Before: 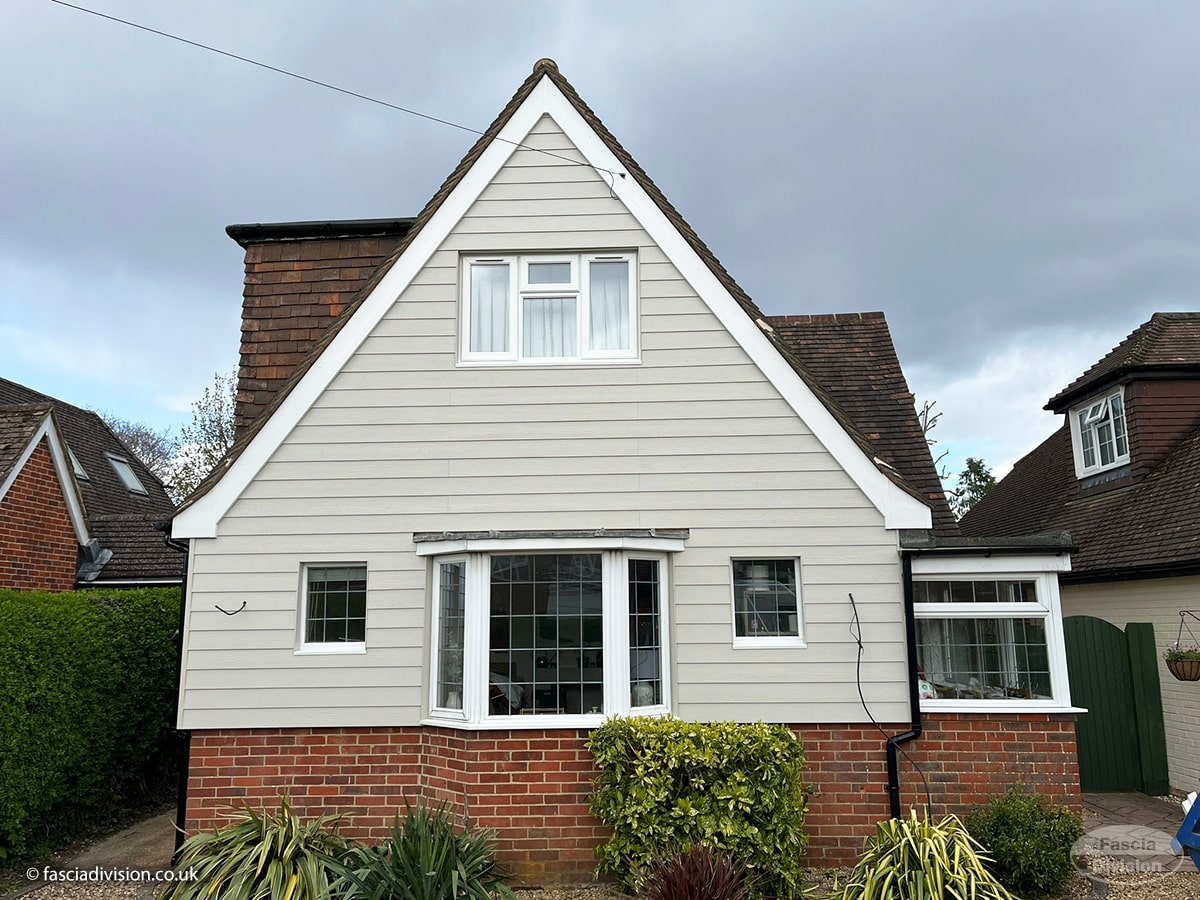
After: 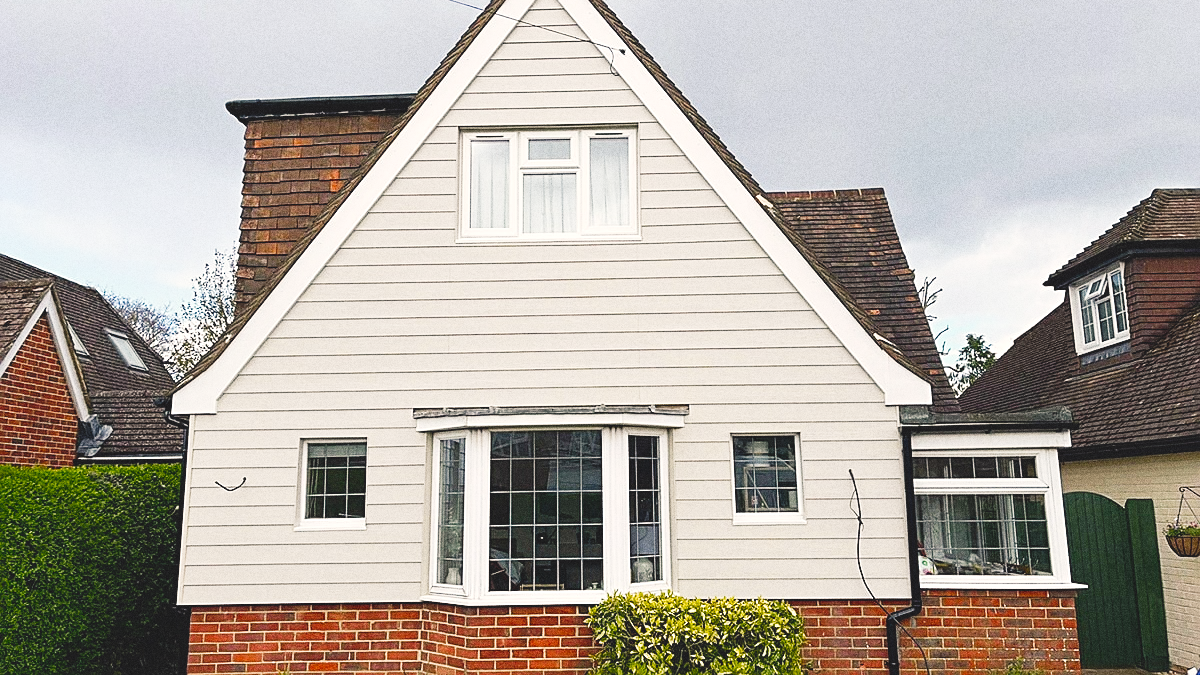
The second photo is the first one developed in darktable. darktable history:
sharpen: on, module defaults
tone curve: curves: ch0 [(0, 0) (0.003, 0.011) (0.011, 0.014) (0.025, 0.023) (0.044, 0.035) (0.069, 0.047) (0.1, 0.065) (0.136, 0.098) (0.177, 0.139) (0.224, 0.214) (0.277, 0.306) (0.335, 0.392) (0.399, 0.484) (0.468, 0.584) (0.543, 0.68) (0.623, 0.772) (0.709, 0.847) (0.801, 0.905) (0.898, 0.951) (1, 1)], preserve colors none
color balance rgb: shadows lift › chroma 2%, shadows lift › hue 247.2°, power › chroma 0.3%, power › hue 25.2°, highlights gain › chroma 3%, highlights gain › hue 60°, global offset › luminance 2%, perceptual saturation grading › global saturation 20%, perceptual saturation grading › highlights -20%, perceptual saturation grading › shadows 30%
crop: top 13.819%, bottom 11.169%
grain: coarseness 0.09 ISO, strength 40%
color balance: on, module defaults
